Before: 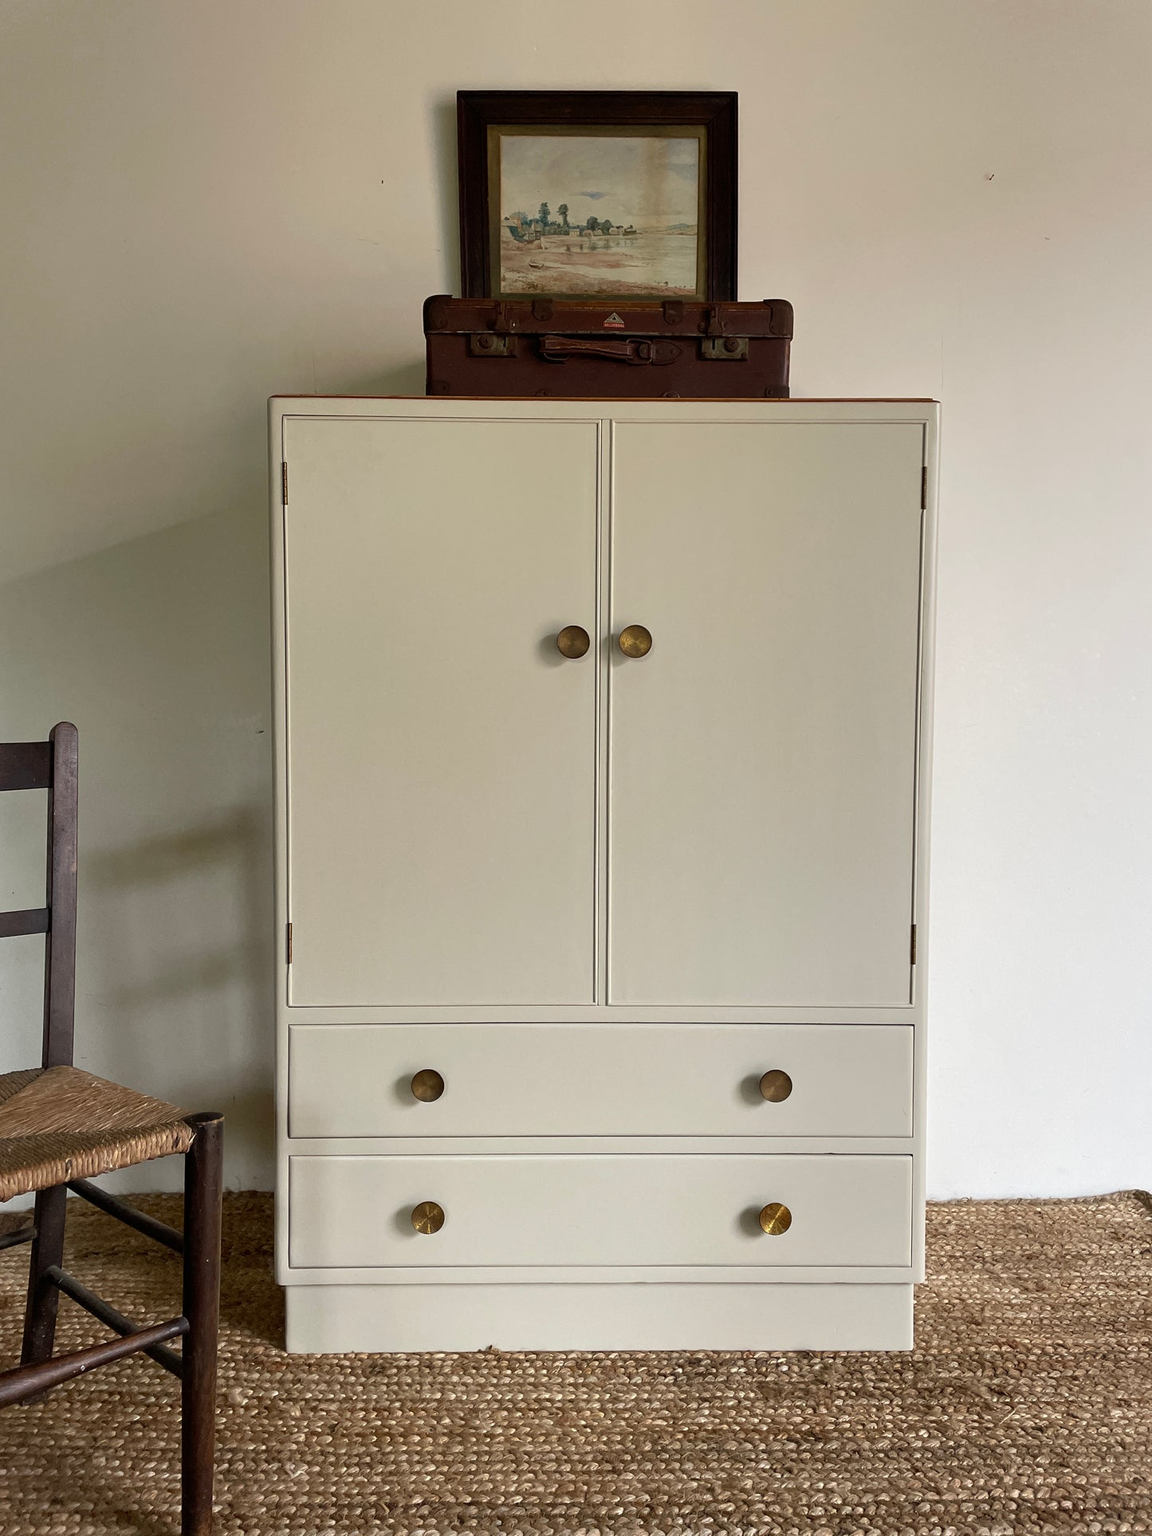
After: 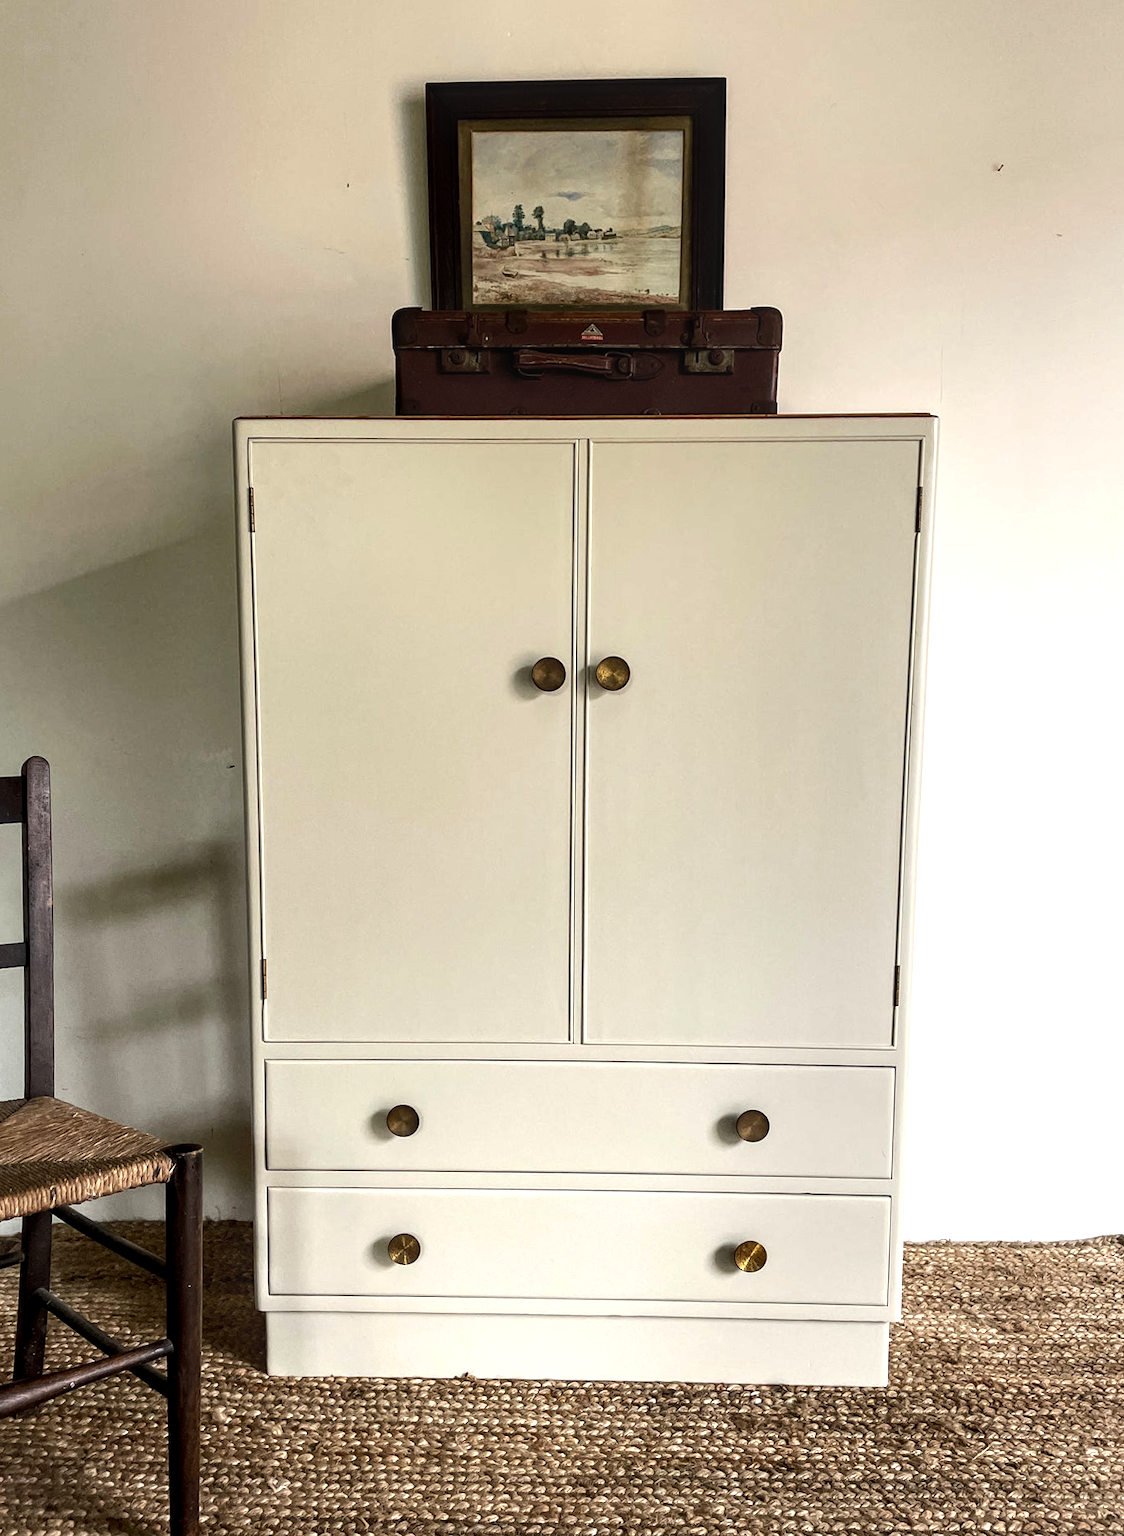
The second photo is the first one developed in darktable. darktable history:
tone equalizer: -8 EV -0.75 EV, -7 EV -0.7 EV, -6 EV -0.6 EV, -5 EV -0.4 EV, -3 EV 0.4 EV, -2 EV 0.6 EV, -1 EV 0.7 EV, +0 EV 0.75 EV, edges refinement/feathering 500, mask exposure compensation -1.57 EV, preserve details no
rotate and perspective: rotation 0.074°, lens shift (vertical) 0.096, lens shift (horizontal) -0.041, crop left 0.043, crop right 0.952, crop top 0.024, crop bottom 0.979
local contrast: detail 130%
contrast brightness saturation: contrast 0.07
